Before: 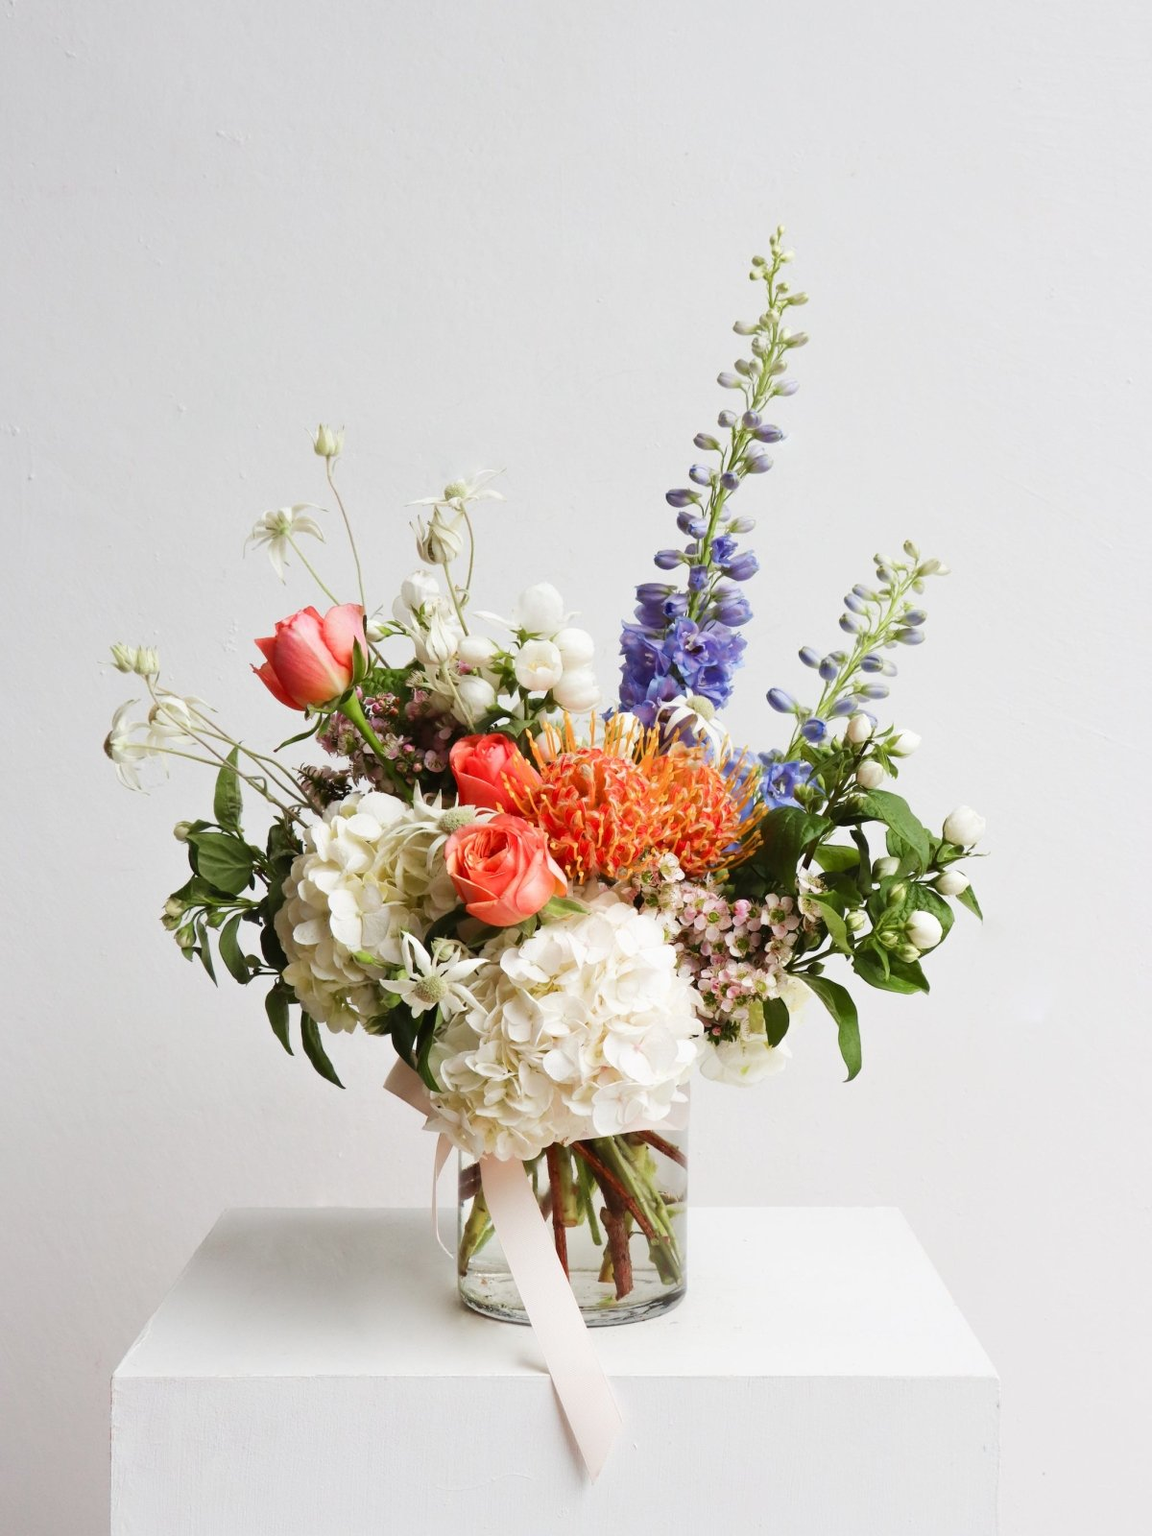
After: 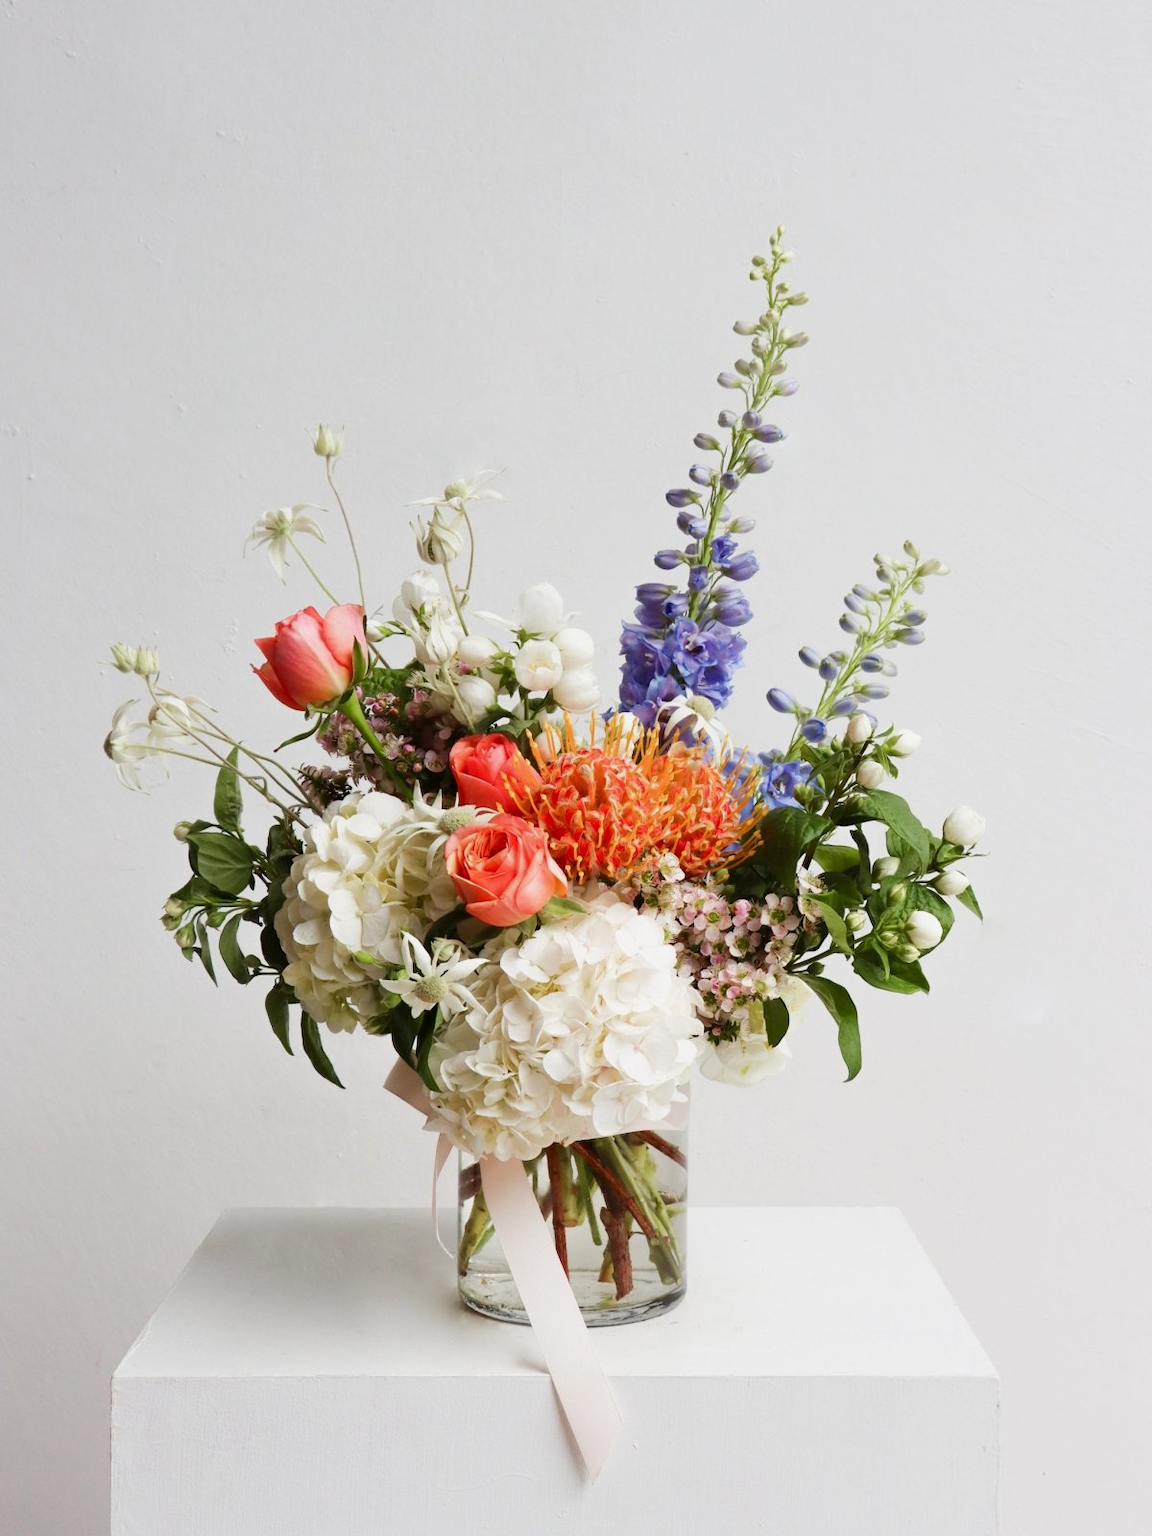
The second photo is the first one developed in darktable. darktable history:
exposure: black level correction 0.002, exposure -0.098 EV, compensate highlight preservation false
